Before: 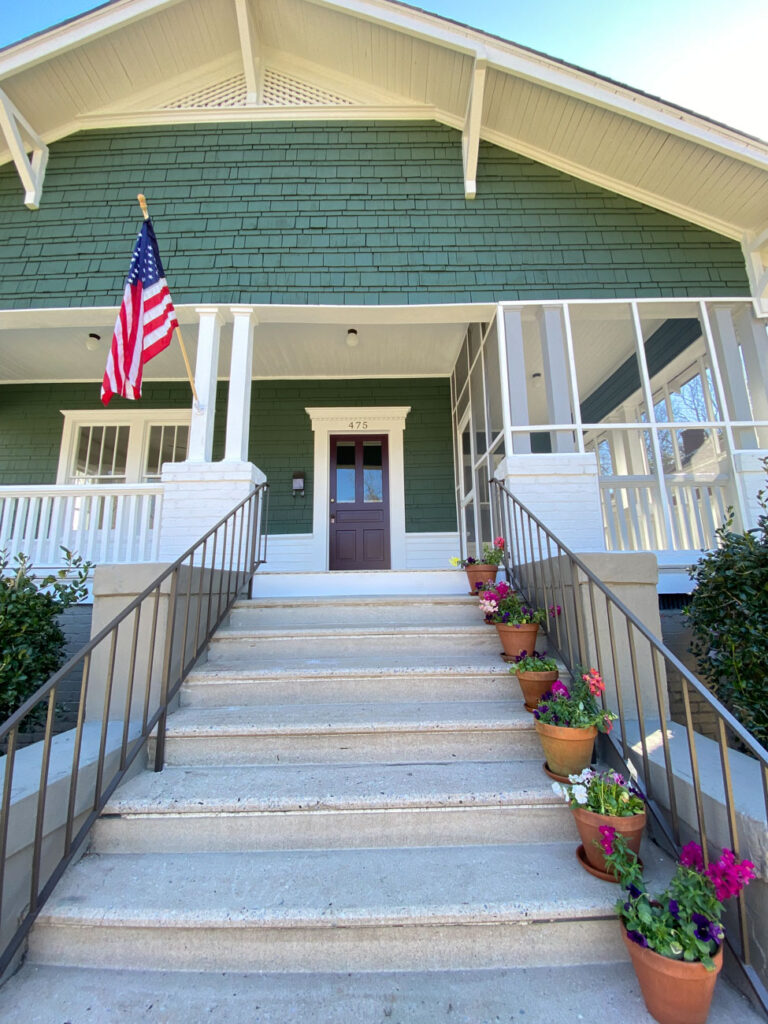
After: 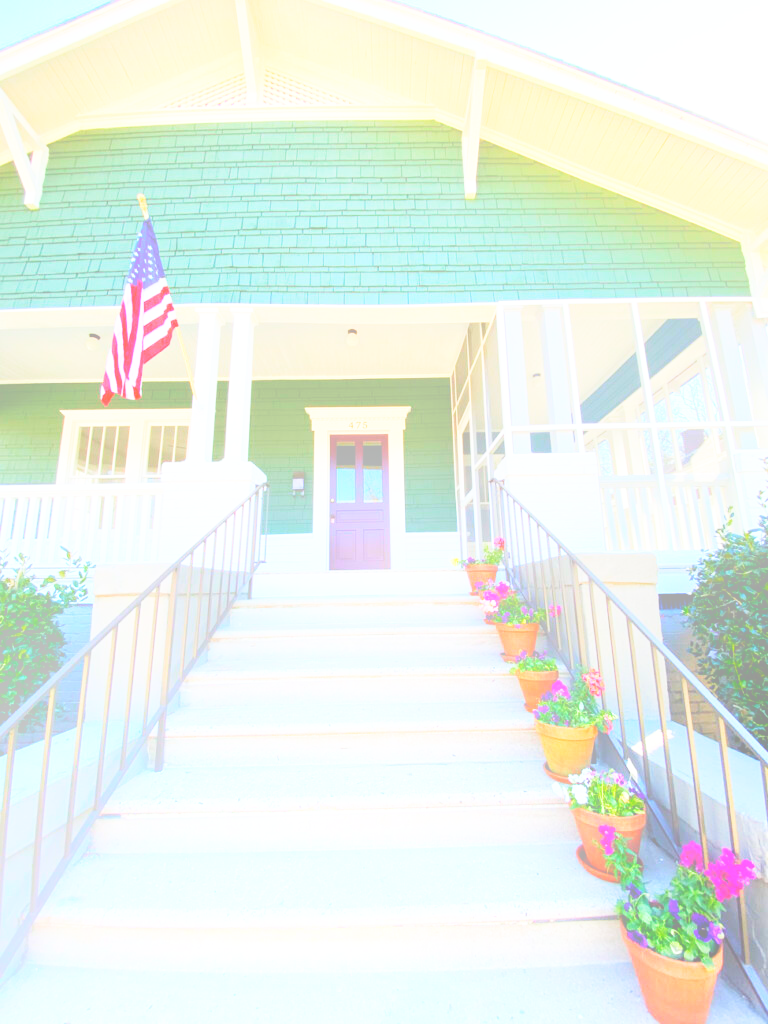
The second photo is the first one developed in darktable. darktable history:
bloom: size 40%
base curve: curves: ch0 [(0, 0) (0.007, 0.004) (0.027, 0.03) (0.046, 0.07) (0.207, 0.54) (0.442, 0.872) (0.673, 0.972) (1, 1)], preserve colors none
